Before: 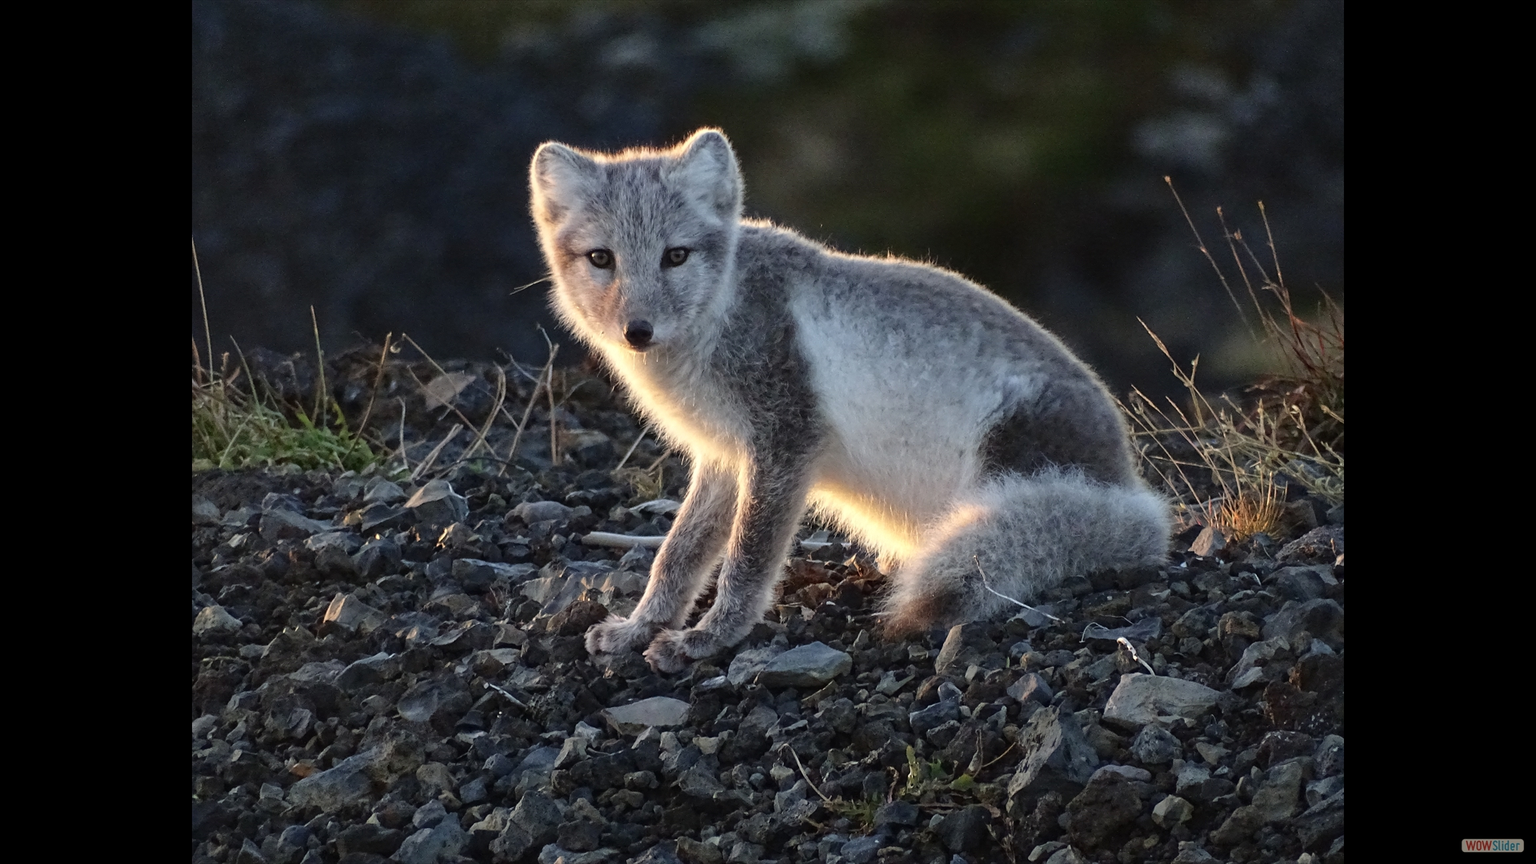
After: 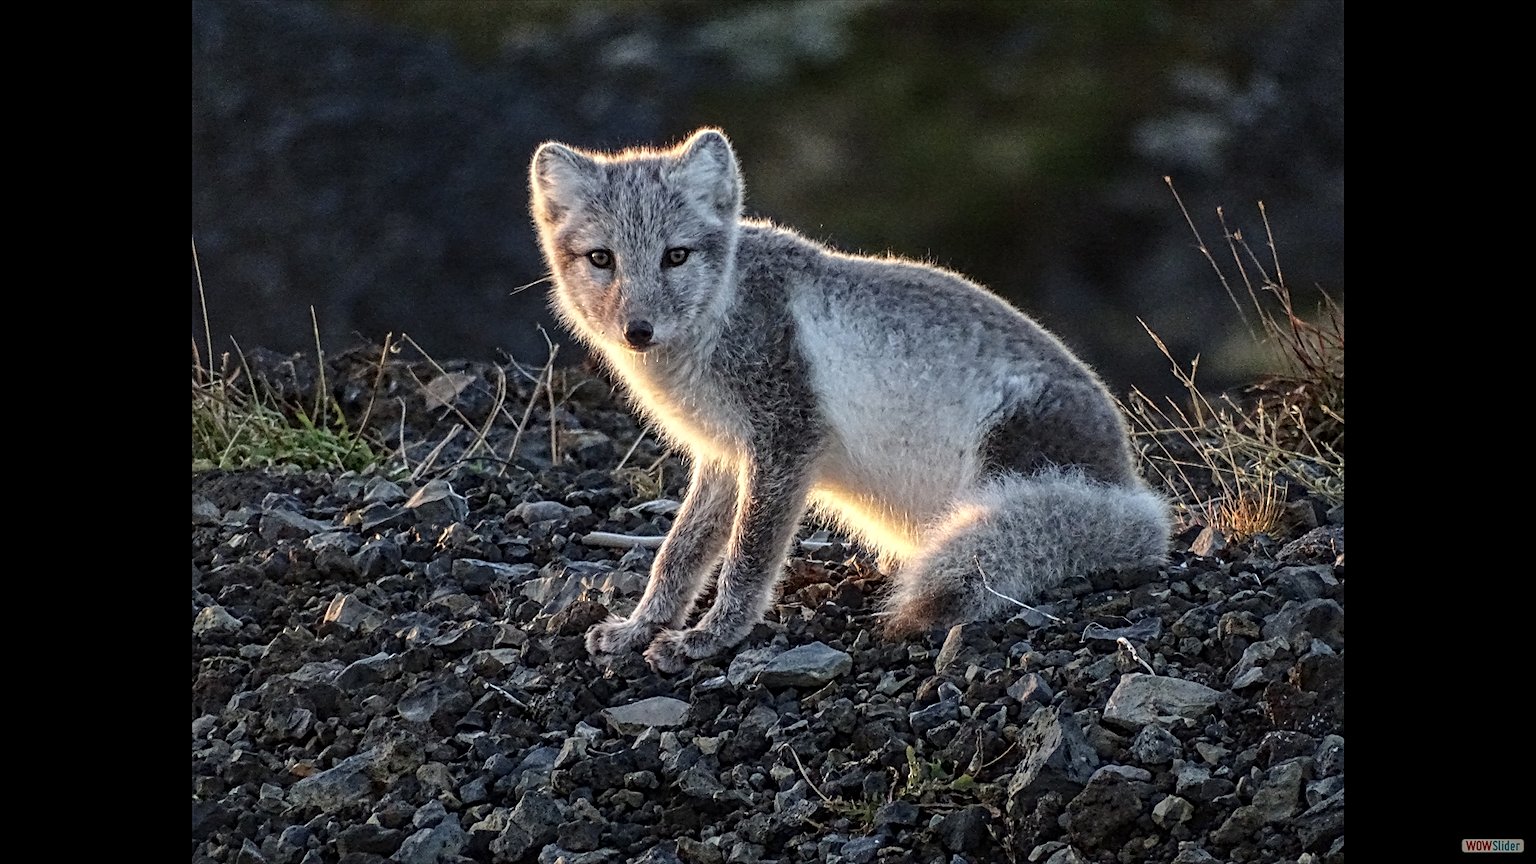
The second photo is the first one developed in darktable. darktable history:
local contrast: on, module defaults
contrast equalizer: y [[0.5, 0.5, 0.5, 0.539, 0.64, 0.611], [0.5 ×6], [0.5 ×6], [0 ×6], [0 ×6]]
